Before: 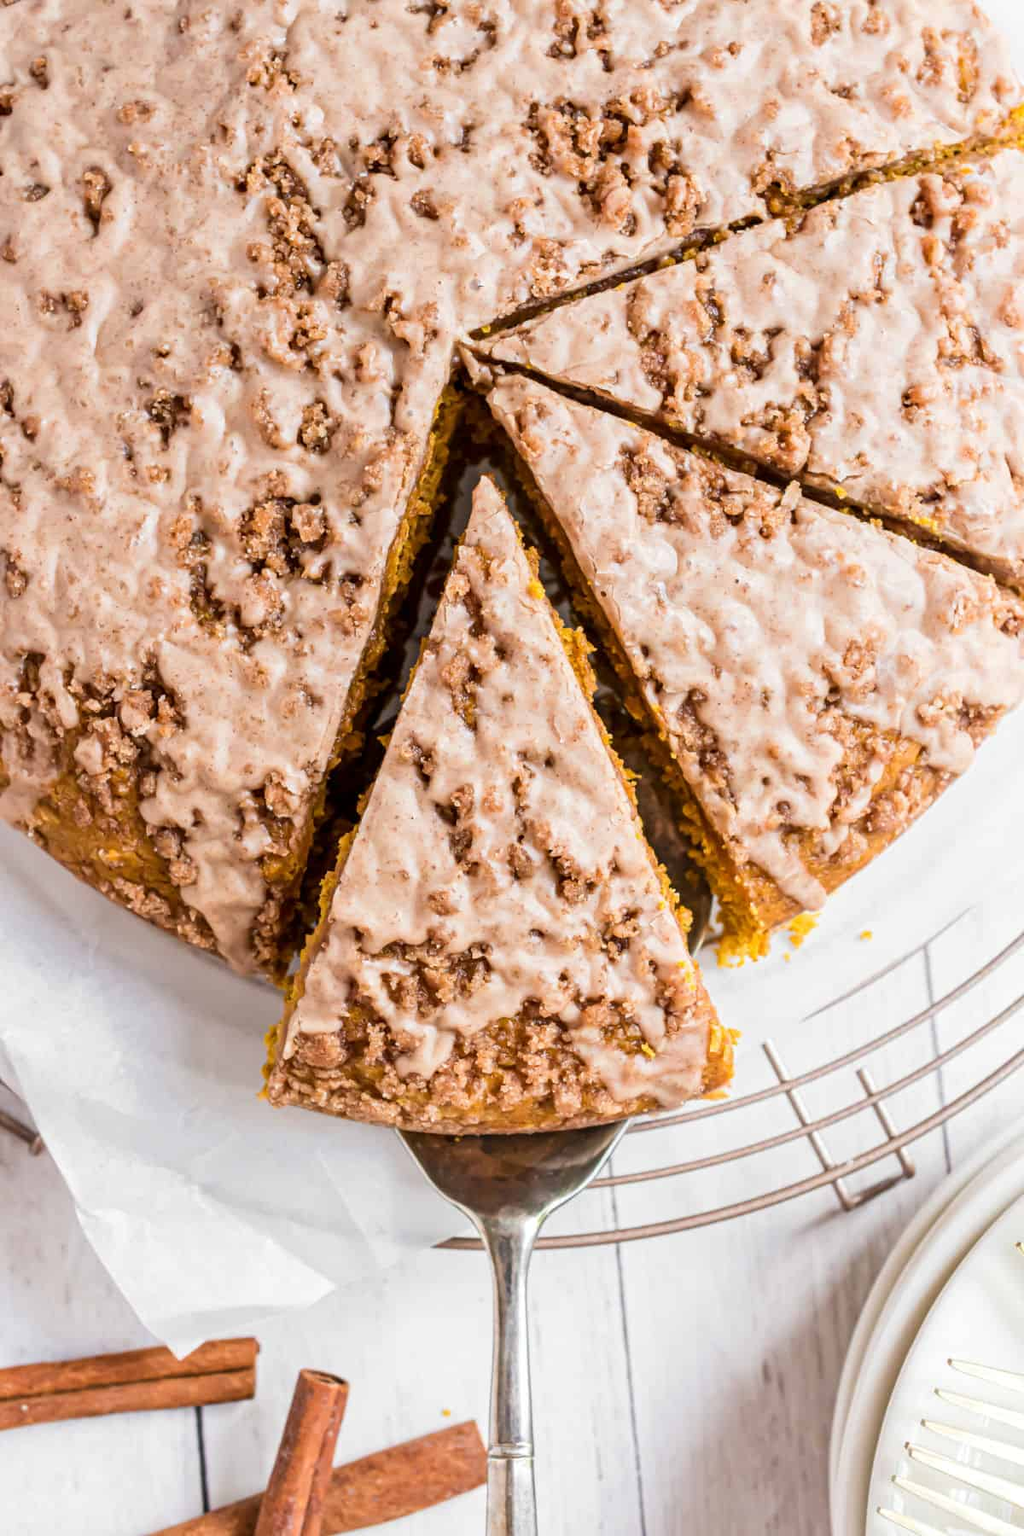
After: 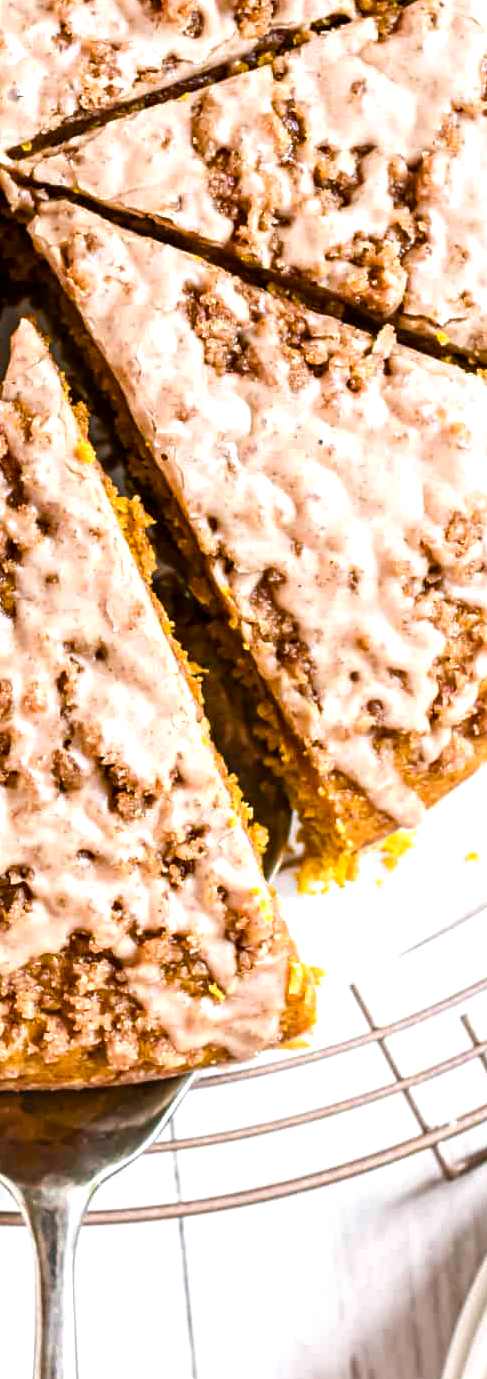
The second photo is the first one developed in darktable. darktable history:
crop: left 45.295%, top 13.28%, right 14.1%, bottom 10.057%
color balance rgb: shadows lift › chroma 0.875%, shadows lift › hue 110.12°, highlights gain › chroma 0.104%, highlights gain › hue 331.19°, perceptual saturation grading › global saturation 20%, perceptual saturation grading › highlights -24.783%, perceptual saturation grading › shadows 50.187%, perceptual brilliance grading › global brilliance 14.312%, perceptual brilliance grading › shadows -35.205%
